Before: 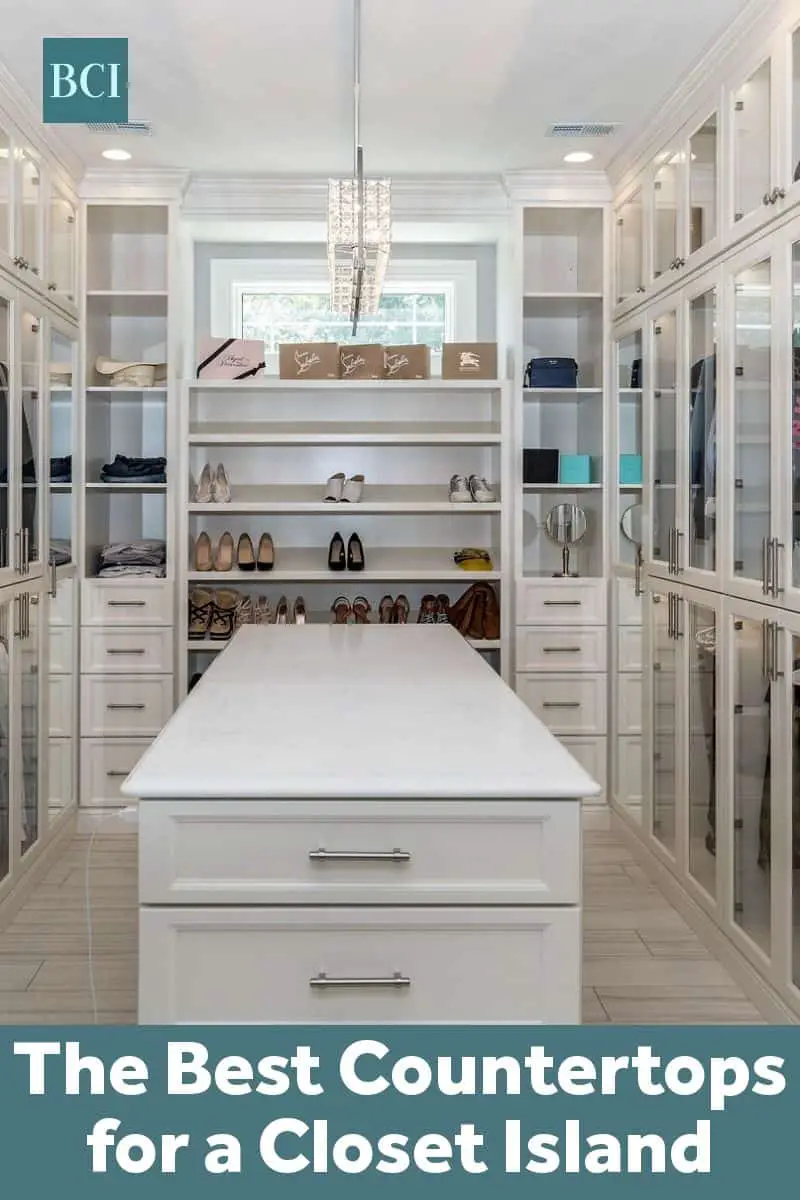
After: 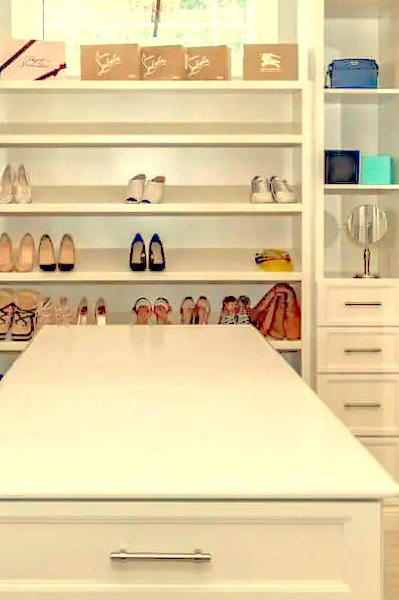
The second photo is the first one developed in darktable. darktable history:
crop: left 25%, top 25%, right 25%, bottom 25%
exposure: black level correction 0, exposure 0.95 EV, compensate exposure bias true, compensate highlight preservation false
tone curve: curves: ch0 [(0, 0) (0.004, 0.008) (0.077, 0.156) (0.169, 0.29) (0.774, 0.774) (0.988, 0.926)], color space Lab, linked channels, preserve colors none
tone equalizer: -7 EV 0.15 EV, -6 EV 0.6 EV, -5 EV 1.15 EV, -4 EV 1.33 EV, -3 EV 1.15 EV, -2 EV 0.6 EV, -1 EV 0.15 EV, mask exposure compensation -0.5 EV
haze removal: compatibility mode true, adaptive false
white balance: red 1.08, blue 0.791
